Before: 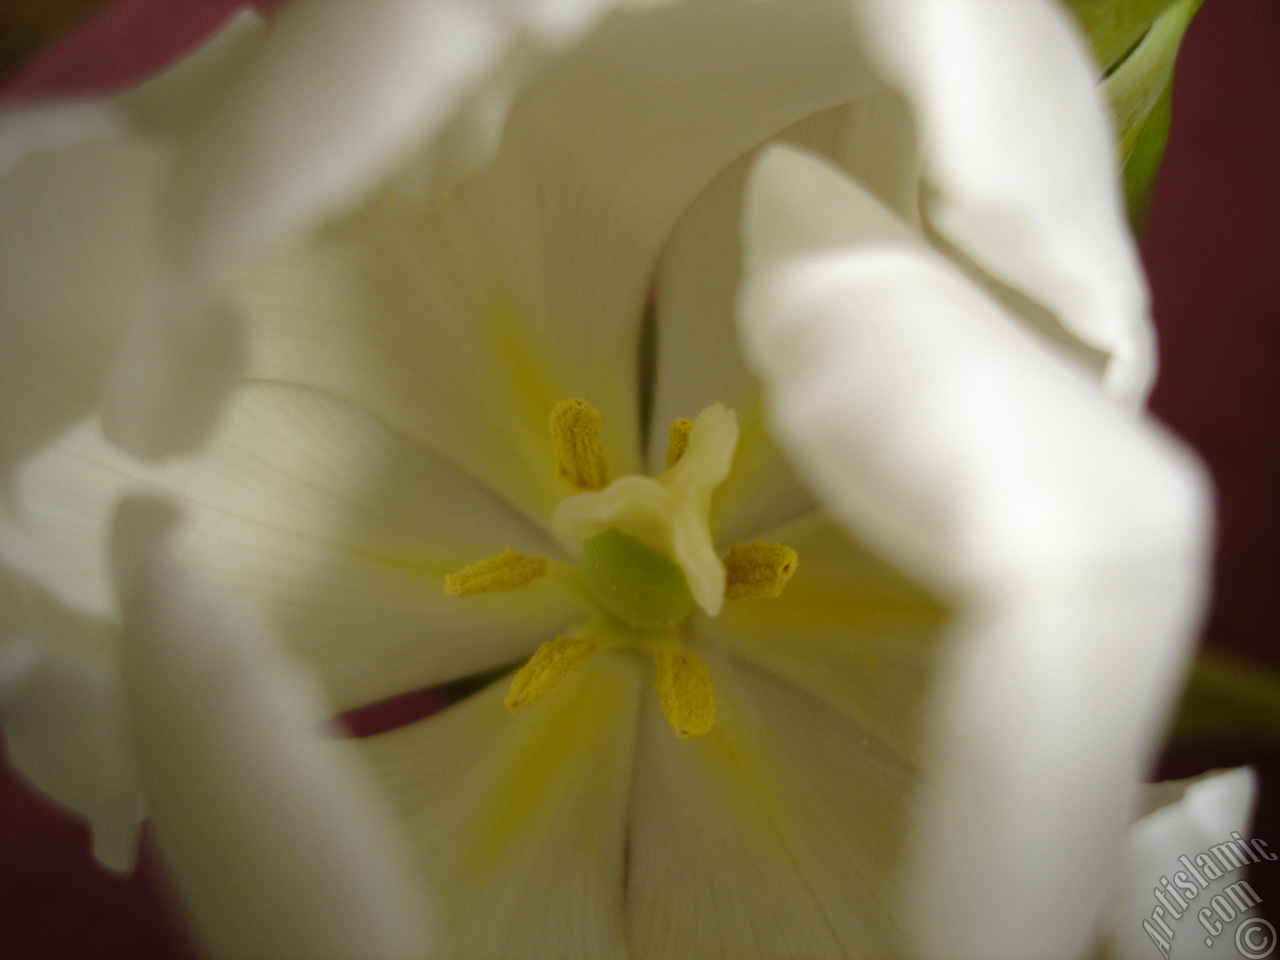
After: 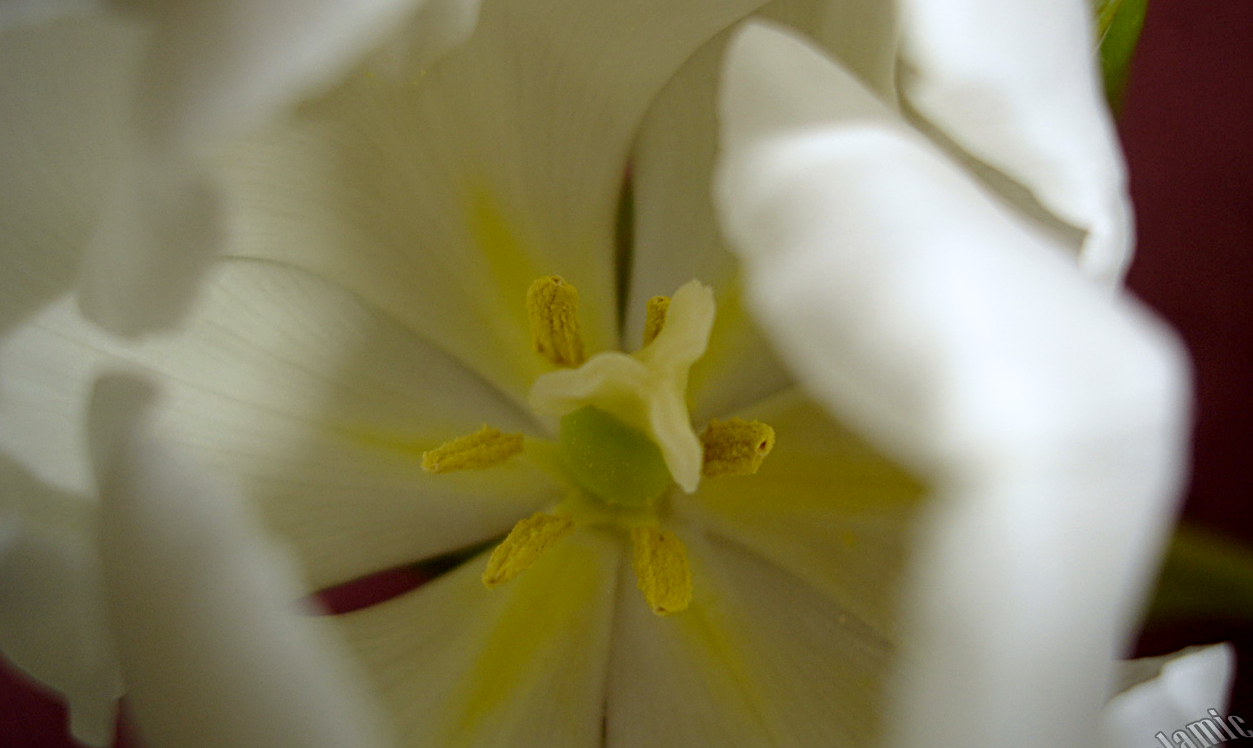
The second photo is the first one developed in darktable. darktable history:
exposure: black level correction 0.005, exposure 0.001 EV, compensate highlight preservation false
crop and rotate: left 1.814%, top 12.818%, right 0.25%, bottom 9.225%
sharpen: radius 4
white balance: red 0.976, blue 1.04
